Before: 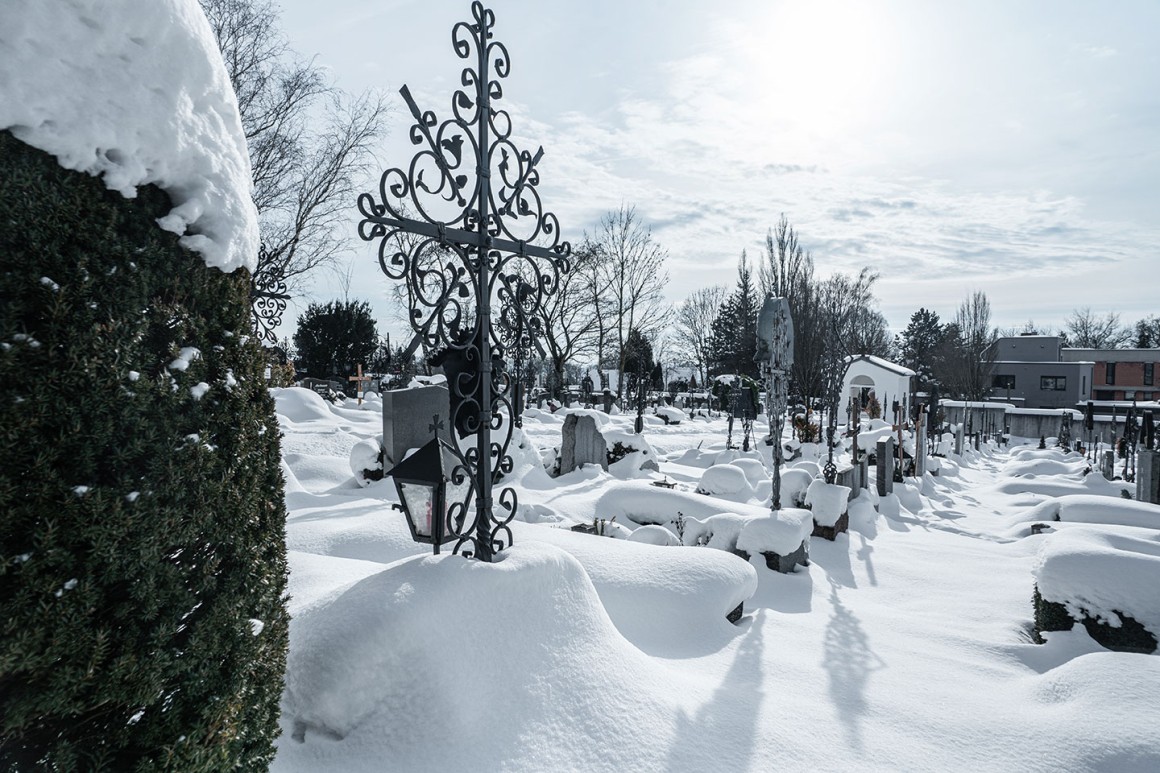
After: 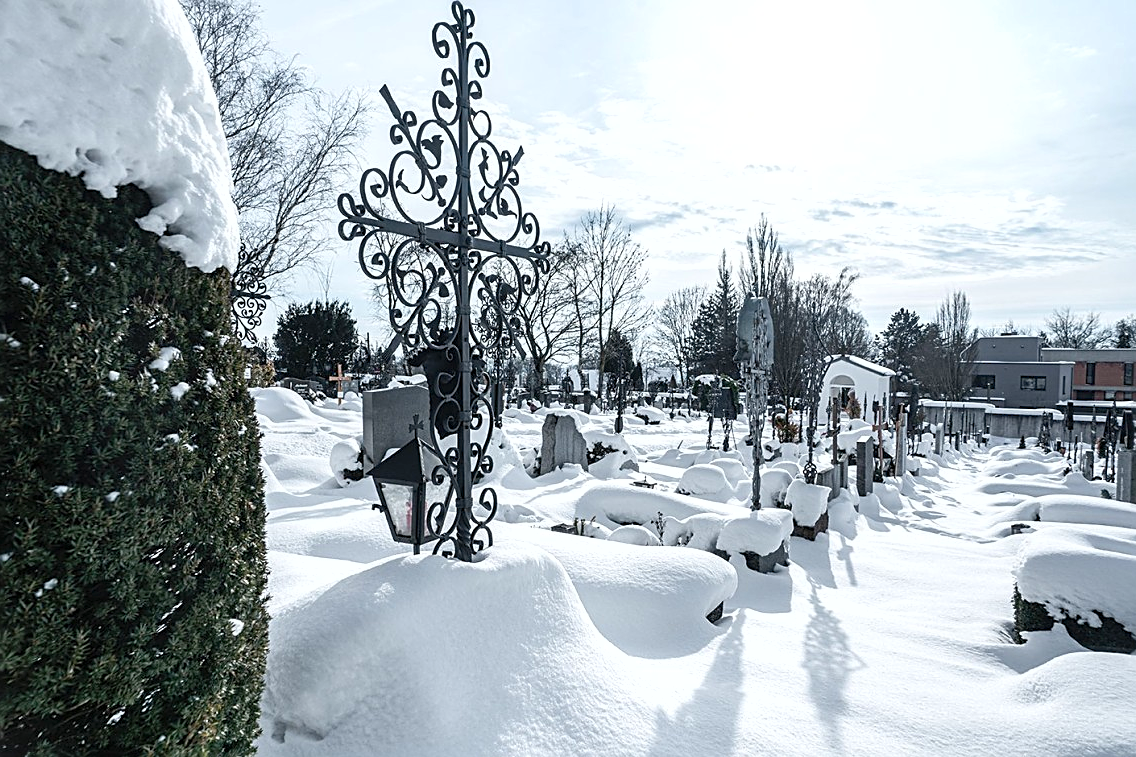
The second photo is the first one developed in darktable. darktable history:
crop: left 1.743%, right 0.268%, bottom 2.011%
levels: levels [0, 0.435, 0.917]
shadows and highlights: shadows 29.61, highlights -30.47, low approximation 0.01, soften with gaussian
sharpen: on, module defaults
